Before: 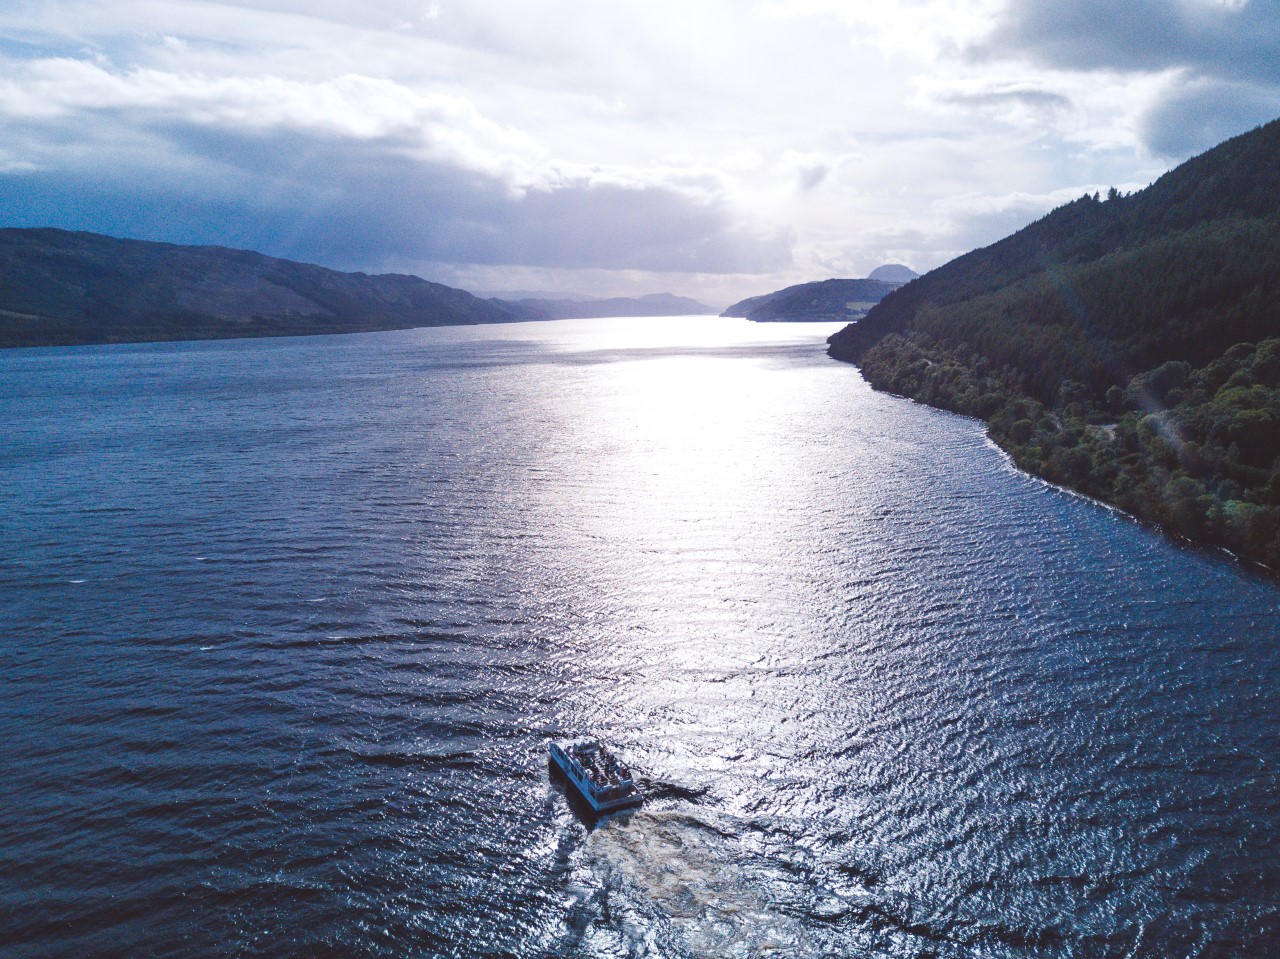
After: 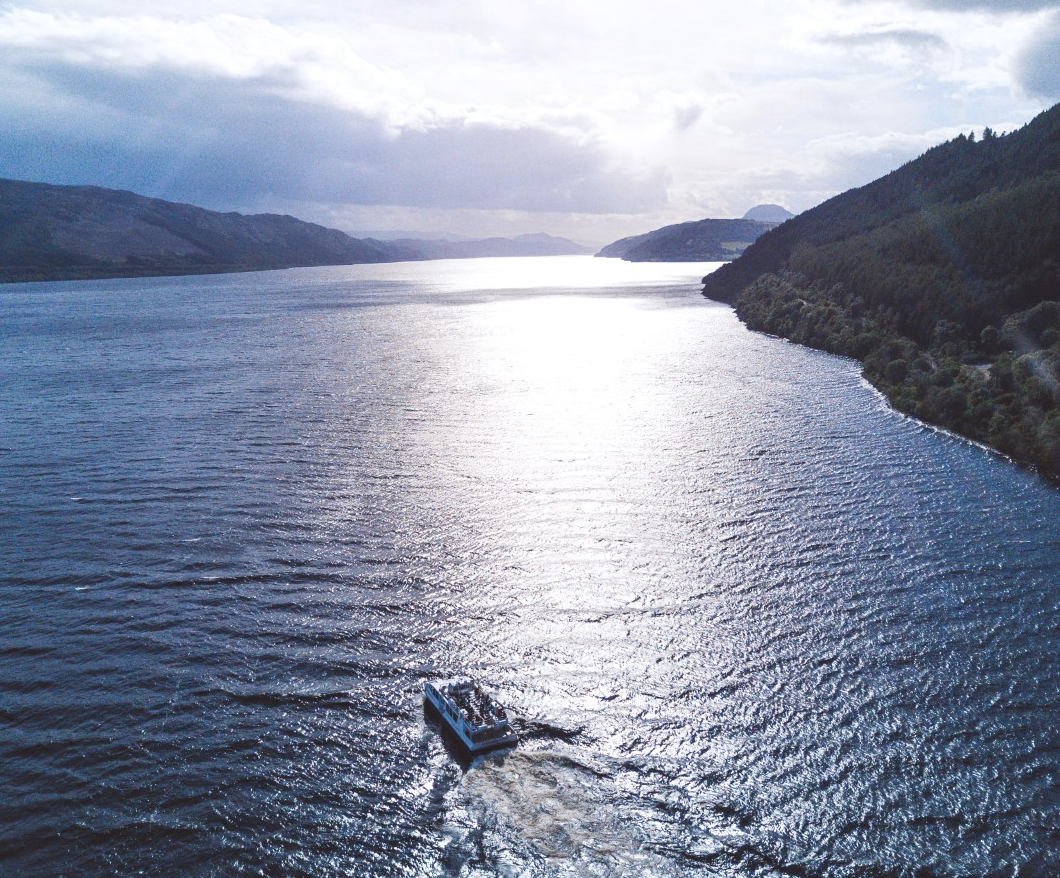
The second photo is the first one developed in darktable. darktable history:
crop: left 9.807%, top 6.259%, right 7.334%, bottom 2.177%
color zones: curves: ch0 [(0, 0.5) (0.125, 0.4) (0.25, 0.5) (0.375, 0.4) (0.5, 0.4) (0.625, 0.6) (0.75, 0.6) (0.875, 0.5)]; ch1 [(0, 0.35) (0.125, 0.45) (0.25, 0.35) (0.375, 0.35) (0.5, 0.35) (0.625, 0.35) (0.75, 0.45) (0.875, 0.35)]; ch2 [(0, 0.6) (0.125, 0.5) (0.25, 0.5) (0.375, 0.6) (0.5, 0.6) (0.625, 0.5) (0.75, 0.5) (0.875, 0.5)]
